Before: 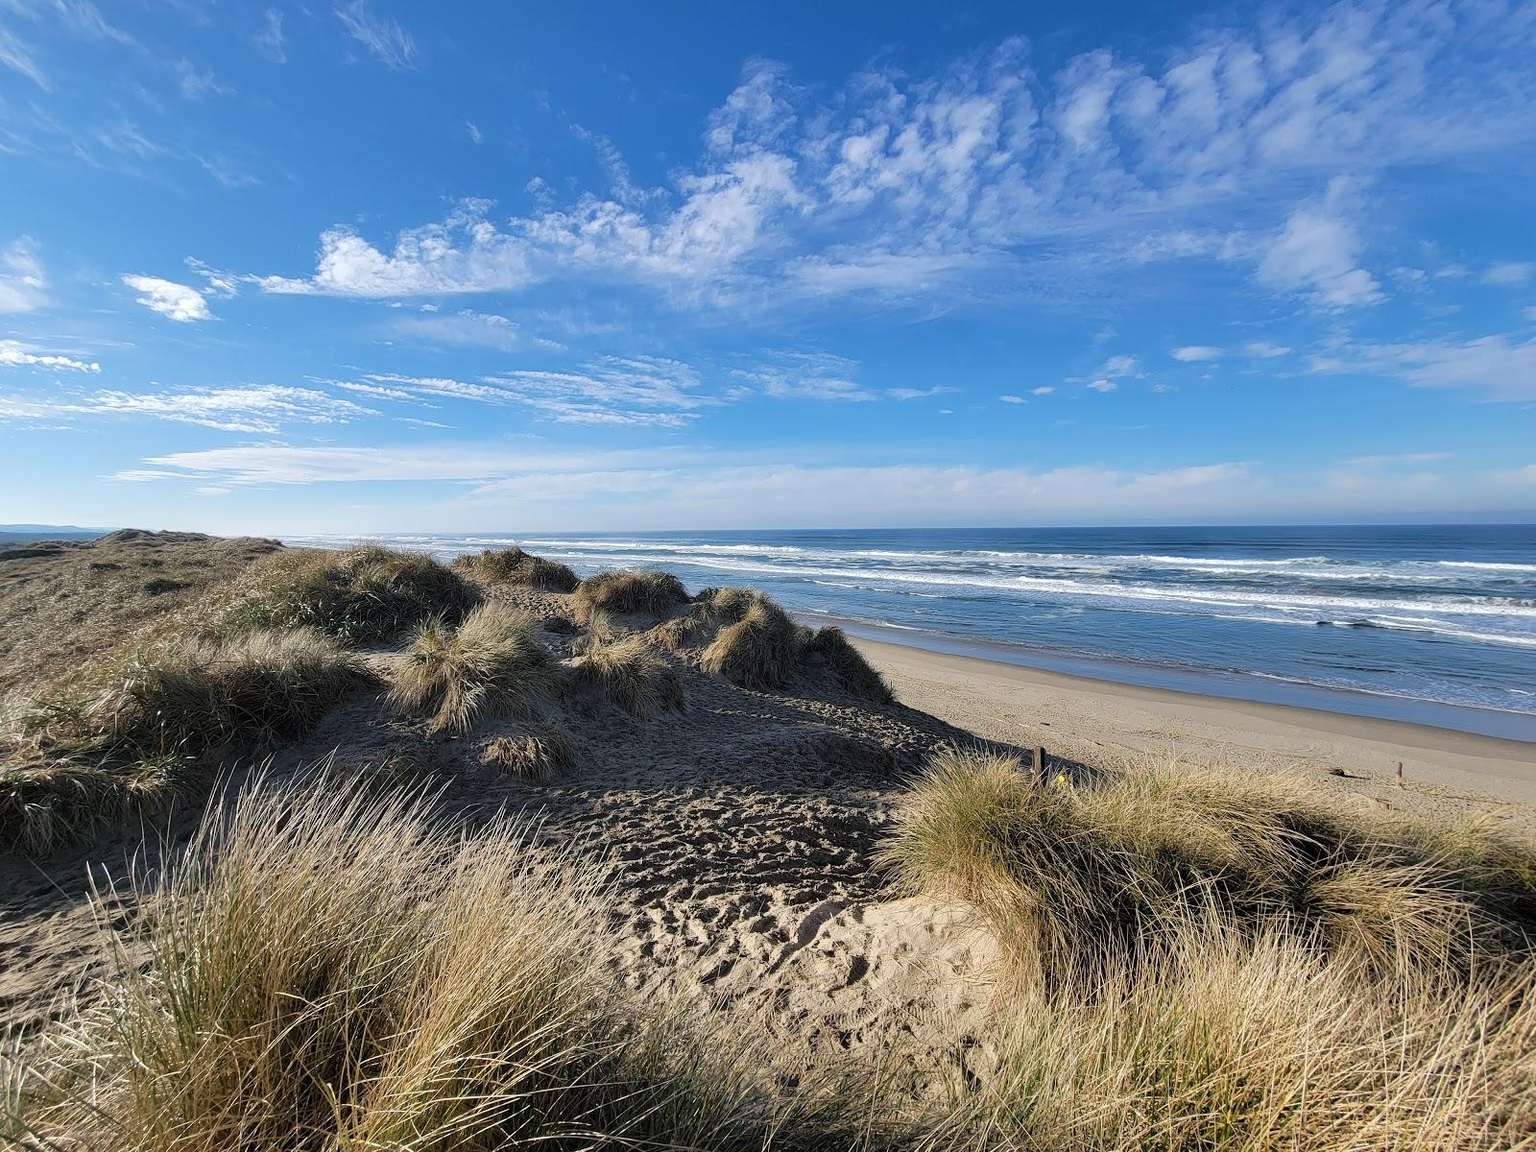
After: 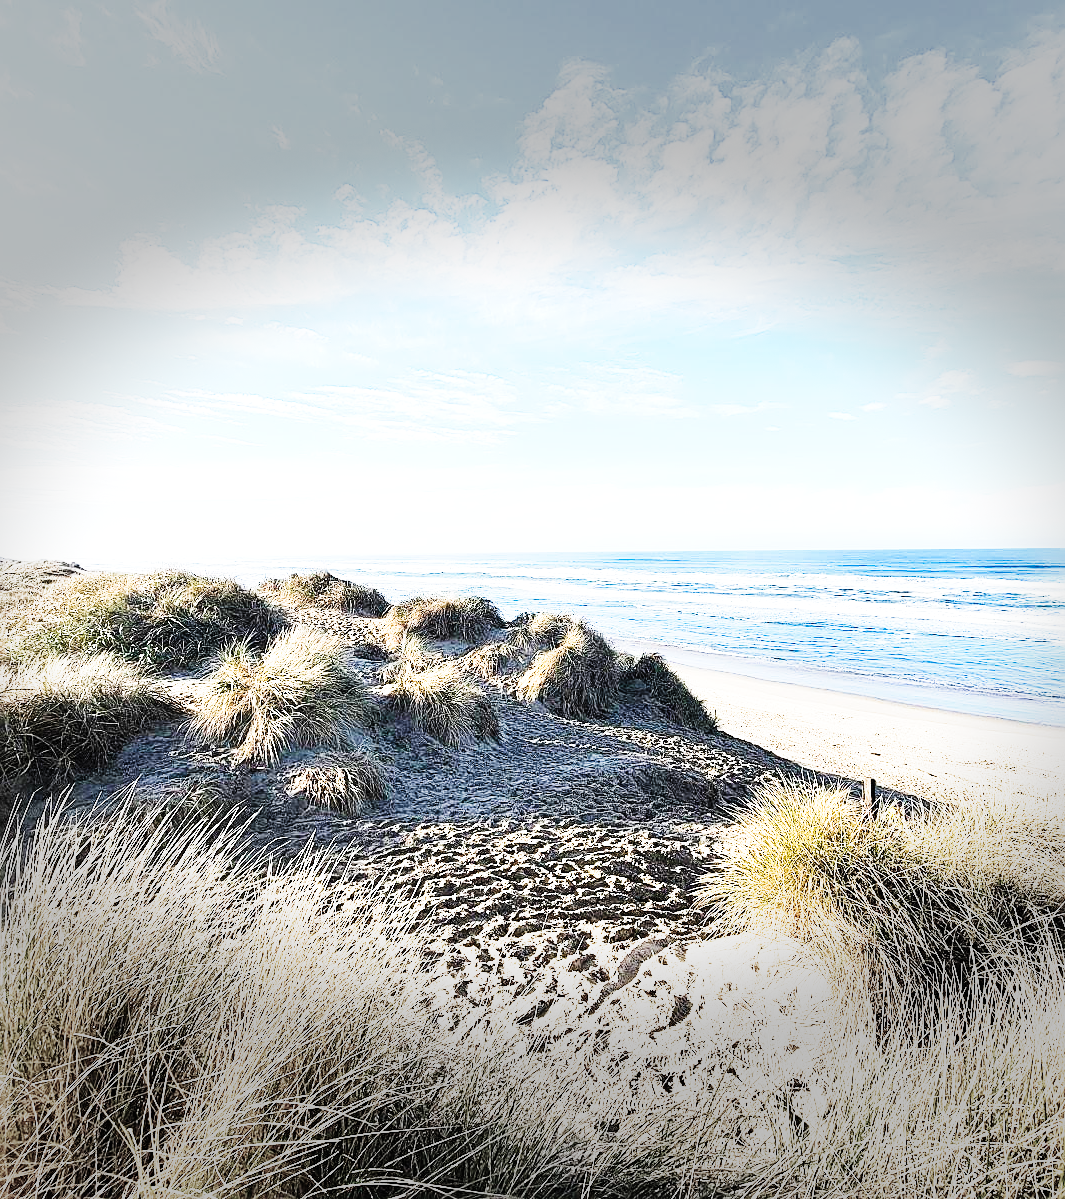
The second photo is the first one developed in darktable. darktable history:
sharpen: on, module defaults
crop and rotate: left 13.375%, right 20.028%
base curve: curves: ch0 [(0, 0) (0.008, 0.007) (0.022, 0.029) (0.048, 0.089) (0.092, 0.197) (0.191, 0.399) (0.275, 0.534) (0.357, 0.65) (0.477, 0.78) (0.542, 0.833) (0.799, 0.973) (1, 1)], preserve colors none
color zones: curves: ch1 [(0, 0.469) (0.001, 0.469) (0.12, 0.446) (0.248, 0.469) (0.5, 0.5) (0.748, 0.5) (0.999, 0.469) (1, 0.469)], process mode strong
vignetting: fall-off start 70.71%, width/height ratio 1.335, dithering 8-bit output
exposure: black level correction 0, exposure 0.9 EV, compensate exposure bias true, compensate highlight preservation false
tone curve: curves: ch0 [(0, 0.013) (0.198, 0.175) (0.512, 0.582) (0.625, 0.754) (0.81, 0.934) (1, 1)], preserve colors none
